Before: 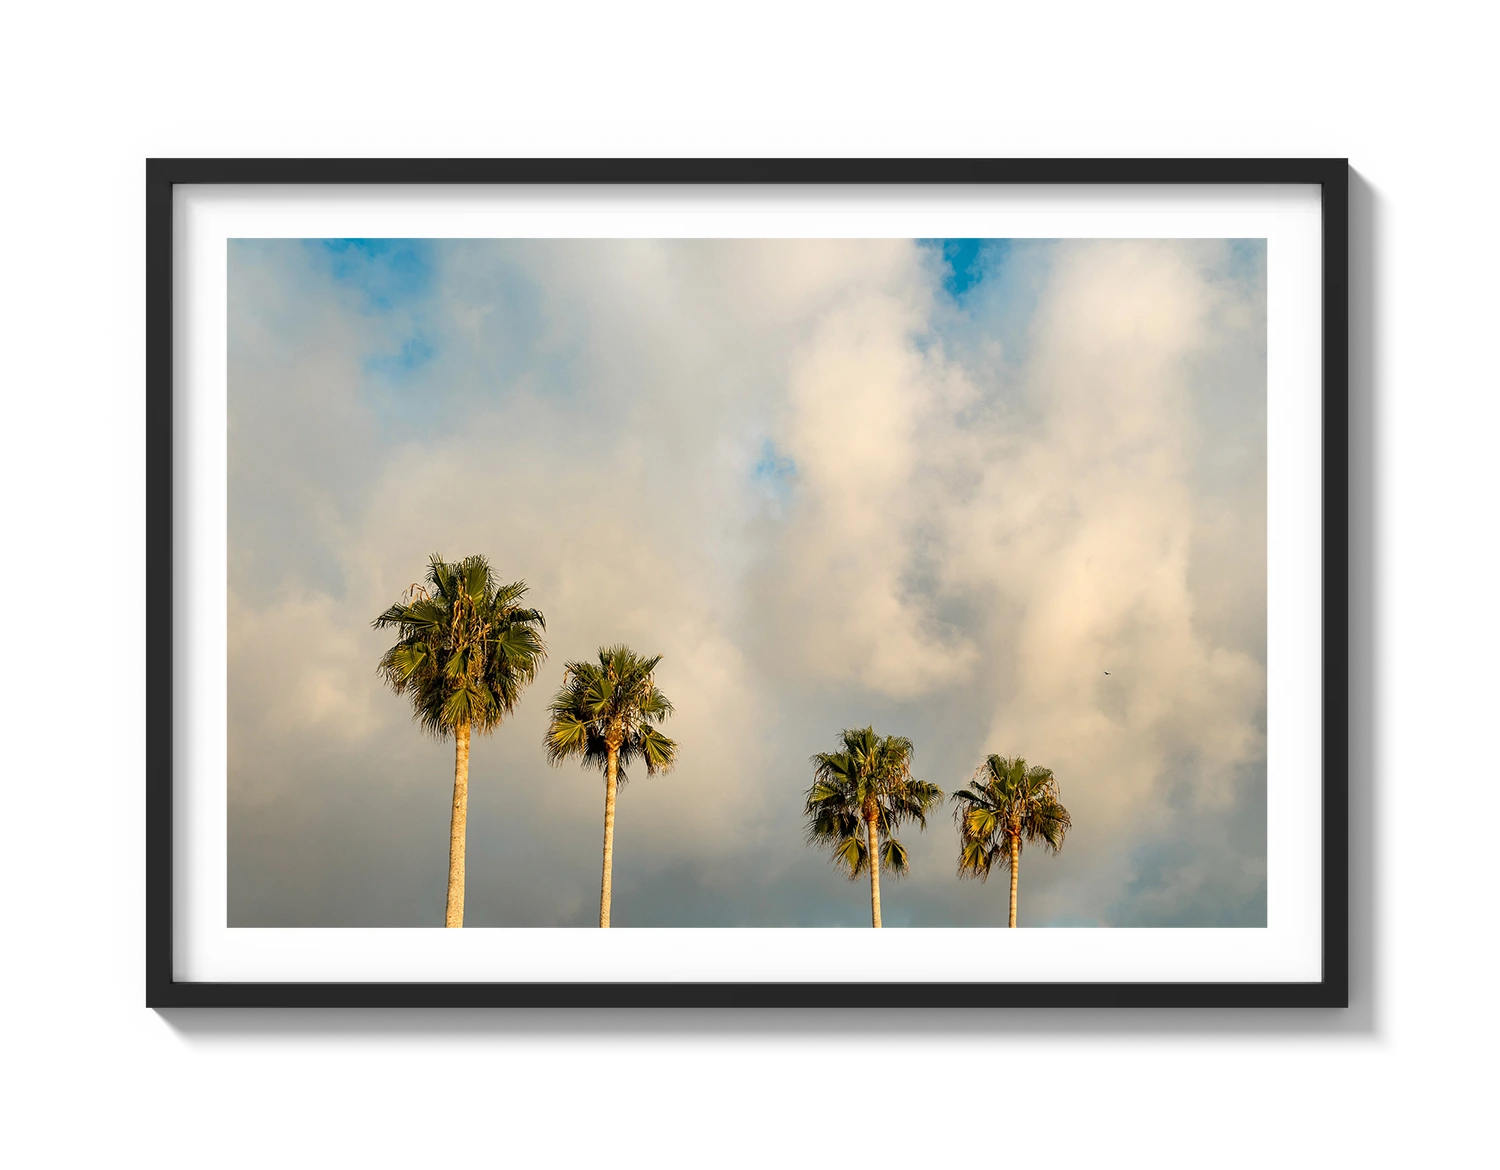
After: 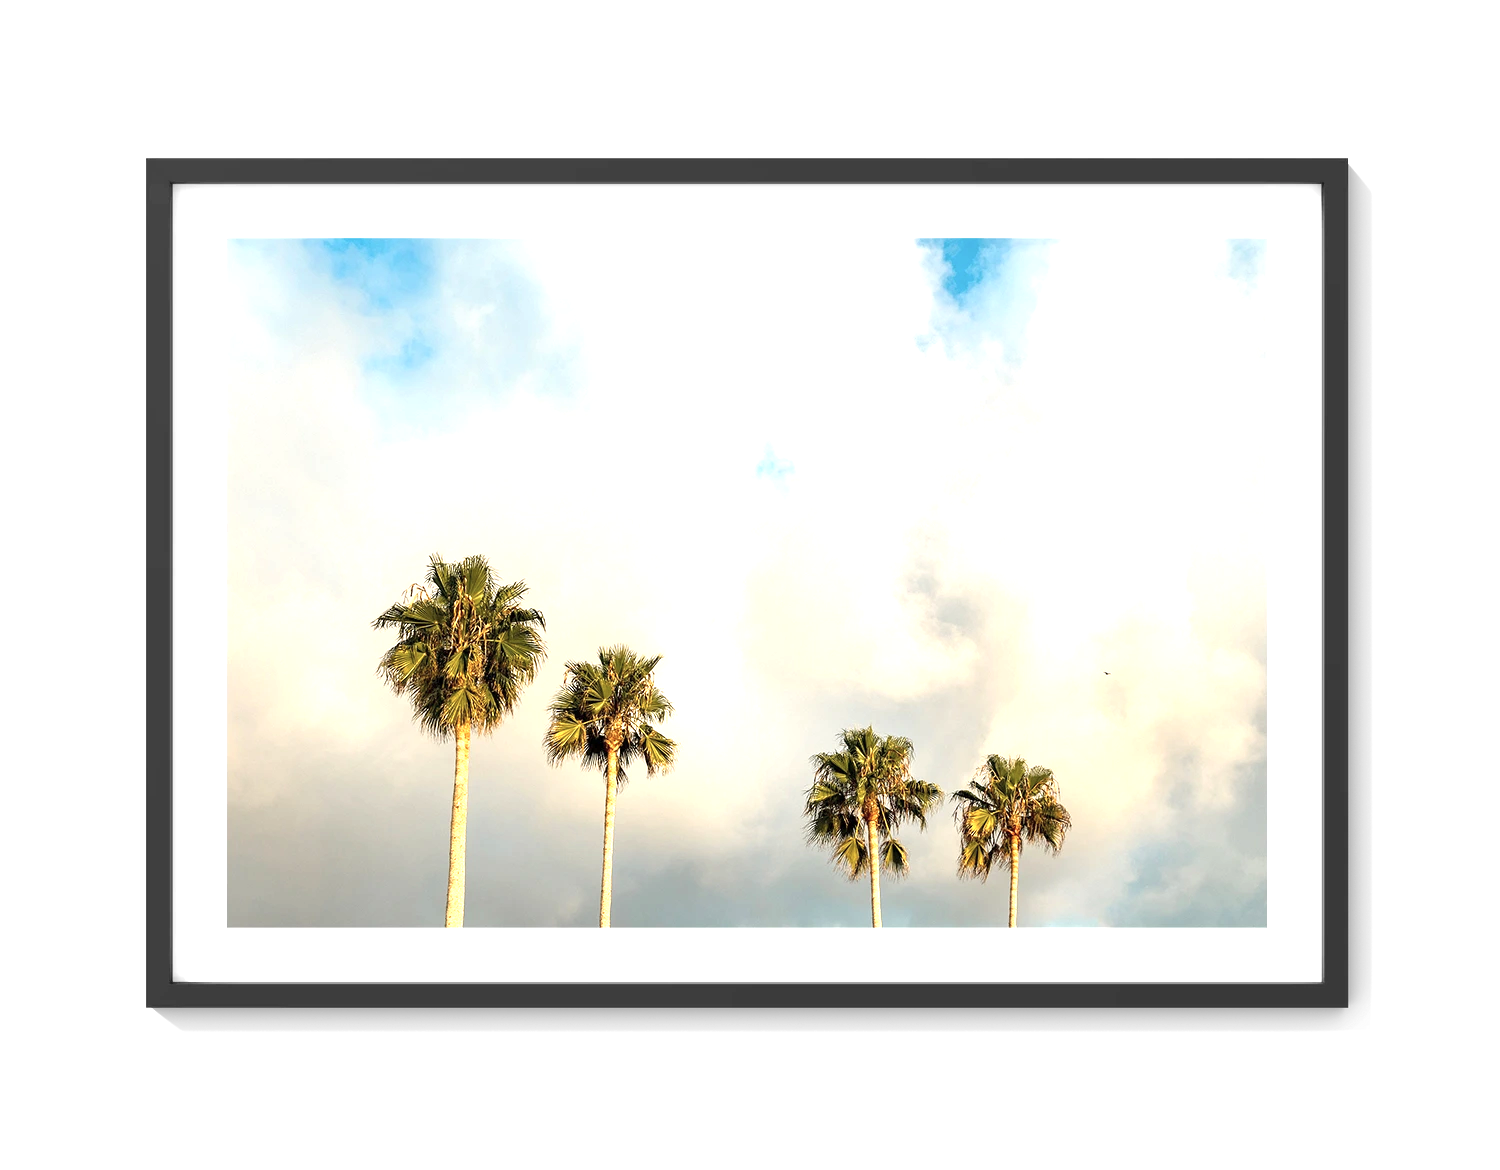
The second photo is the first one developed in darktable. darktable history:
color correction: saturation 0.85
exposure: exposure 1.16 EV, compensate exposure bias true, compensate highlight preservation false
